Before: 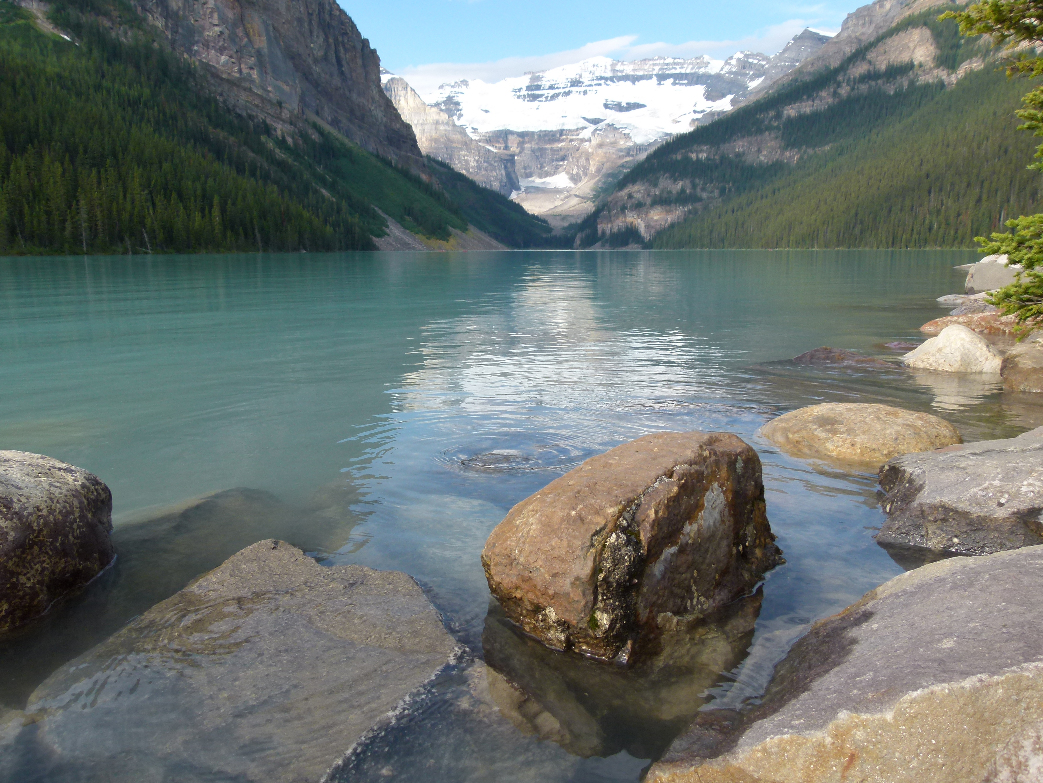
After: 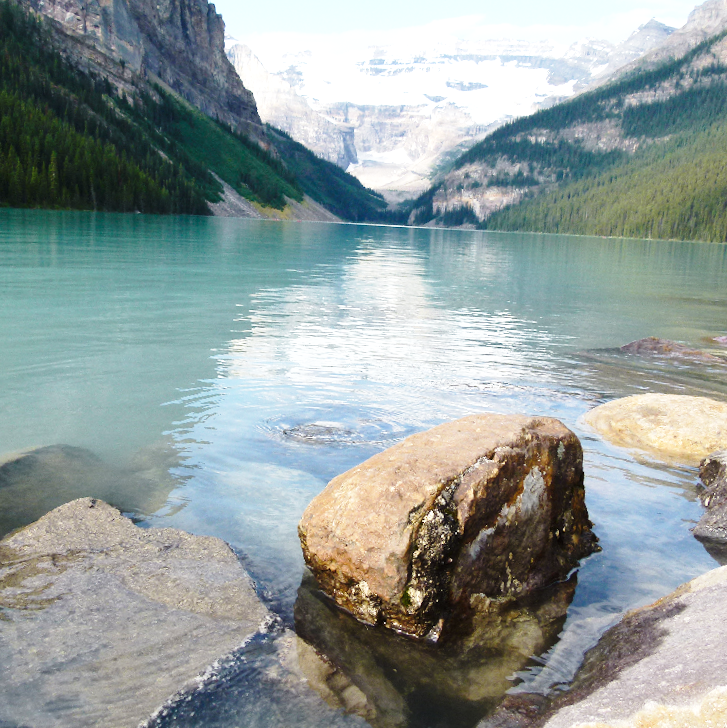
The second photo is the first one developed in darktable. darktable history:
tone equalizer: -8 EV -0.417 EV, -7 EV -0.389 EV, -6 EV -0.333 EV, -5 EV -0.222 EV, -3 EV 0.222 EV, -2 EV 0.333 EV, -1 EV 0.389 EV, +0 EV 0.417 EV, edges refinement/feathering 500, mask exposure compensation -1.57 EV, preserve details no
base curve: curves: ch0 [(0, 0) (0.028, 0.03) (0.121, 0.232) (0.46, 0.748) (0.859, 0.968) (1, 1)], preserve colors none
crop and rotate: angle -3.27°, left 14.277%, top 0.028%, right 10.766%, bottom 0.028%
